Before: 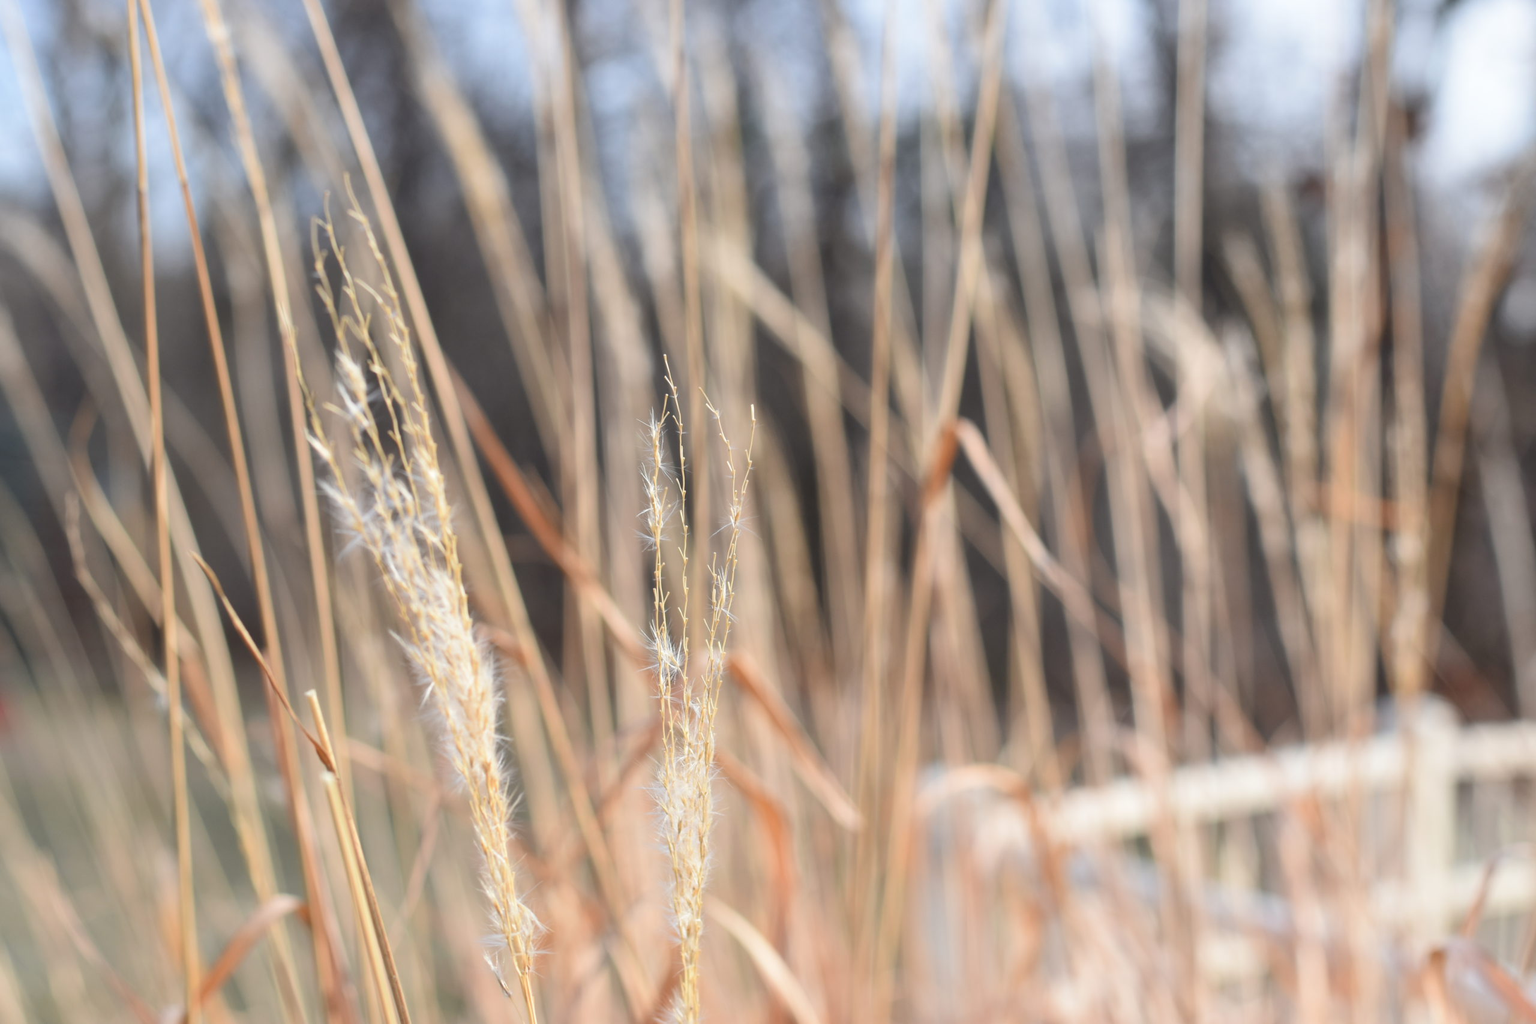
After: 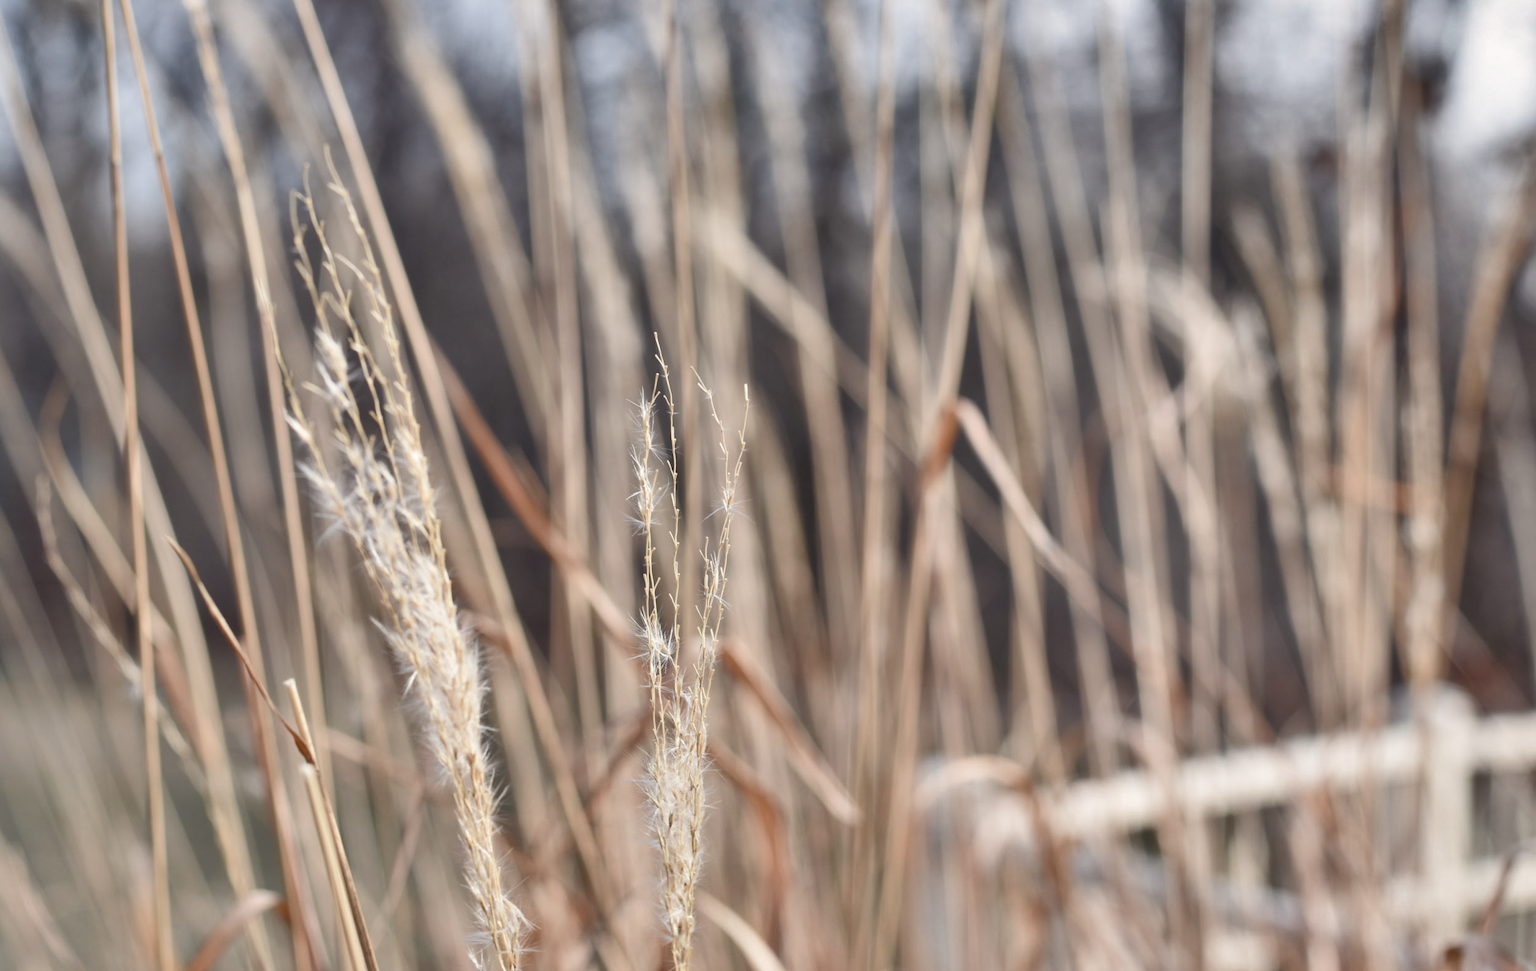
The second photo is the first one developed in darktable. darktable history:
crop: left 2.004%, top 3.268%, right 1.165%, bottom 4.911%
contrast brightness saturation: contrast 0.096, saturation -0.289
color balance rgb: shadows lift › chroma 2.991%, shadows lift › hue 281.94°, highlights gain › chroma 1.122%, highlights gain › hue 60.25°, perceptual saturation grading › global saturation 25.808%, perceptual saturation grading › highlights -50.191%, perceptual saturation grading › shadows 30.646%
shadows and highlights: white point adjustment 0.153, highlights -68.98, soften with gaussian
